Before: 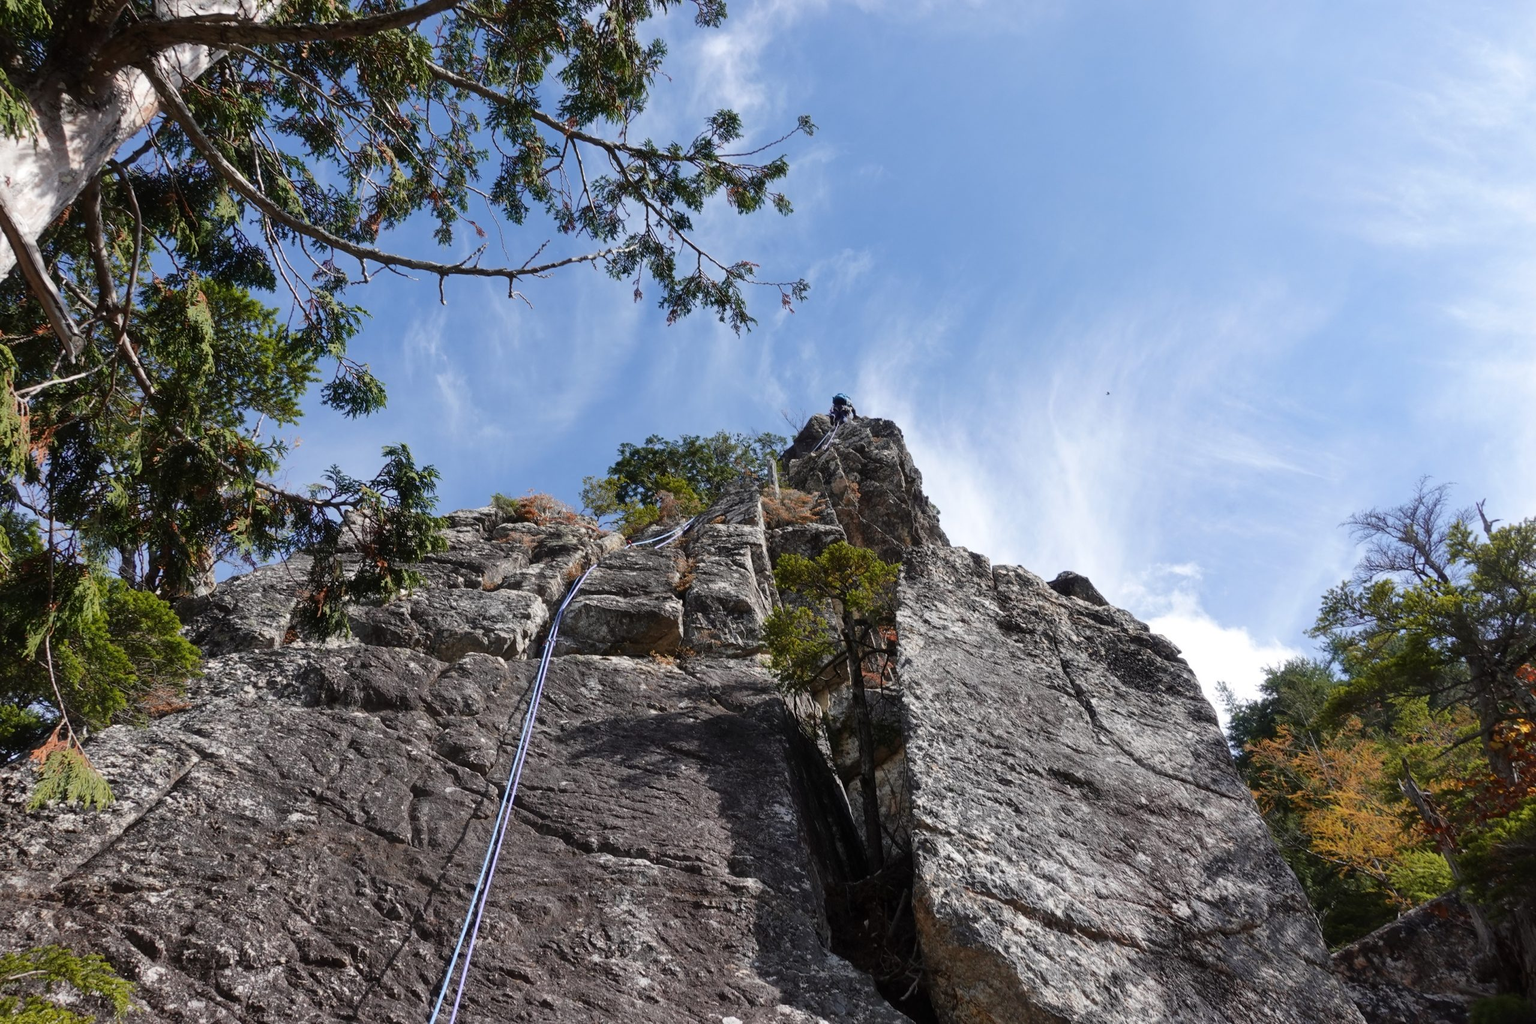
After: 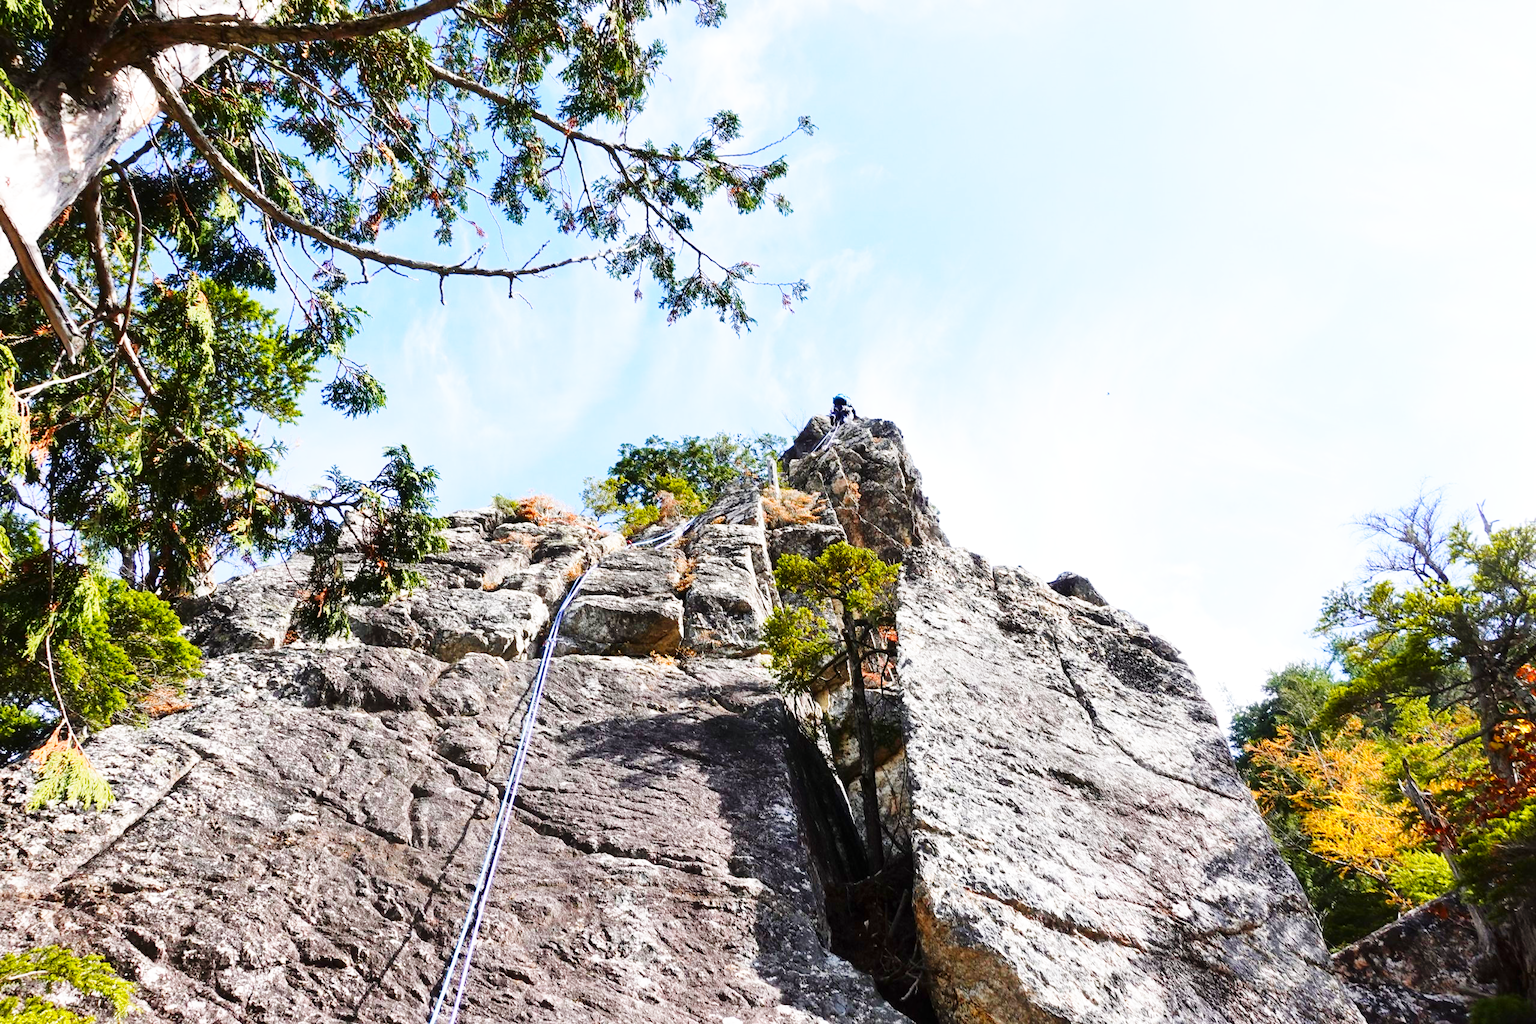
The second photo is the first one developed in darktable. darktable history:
base curve: curves: ch0 [(0, 0) (0.018, 0.026) (0.143, 0.37) (0.33, 0.731) (0.458, 0.853) (0.735, 0.965) (0.905, 0.986) (1, 1)], preserve colors none
tone curve: curves: ch0 [(0, 0) (0.004, 0.002) (0.02, 0.013) (0.218, 0.218) (0.664, 0.718) (0.832, 0.873) (1, 1)], color space Lab, independent channels, preserve colors none
color balance rgb: shadows lift › chroma 0.859%, shadows lift › hue 110.12°, linear chroma grading › mid-tones 7.664%, perceptual saturation grading › global saturation 20%, perceptual saturation grading › highlights -25.102%, perceptual saturation grading › shadows 24.835%, perceptual brilliance grading › global brilliance 11.333%
